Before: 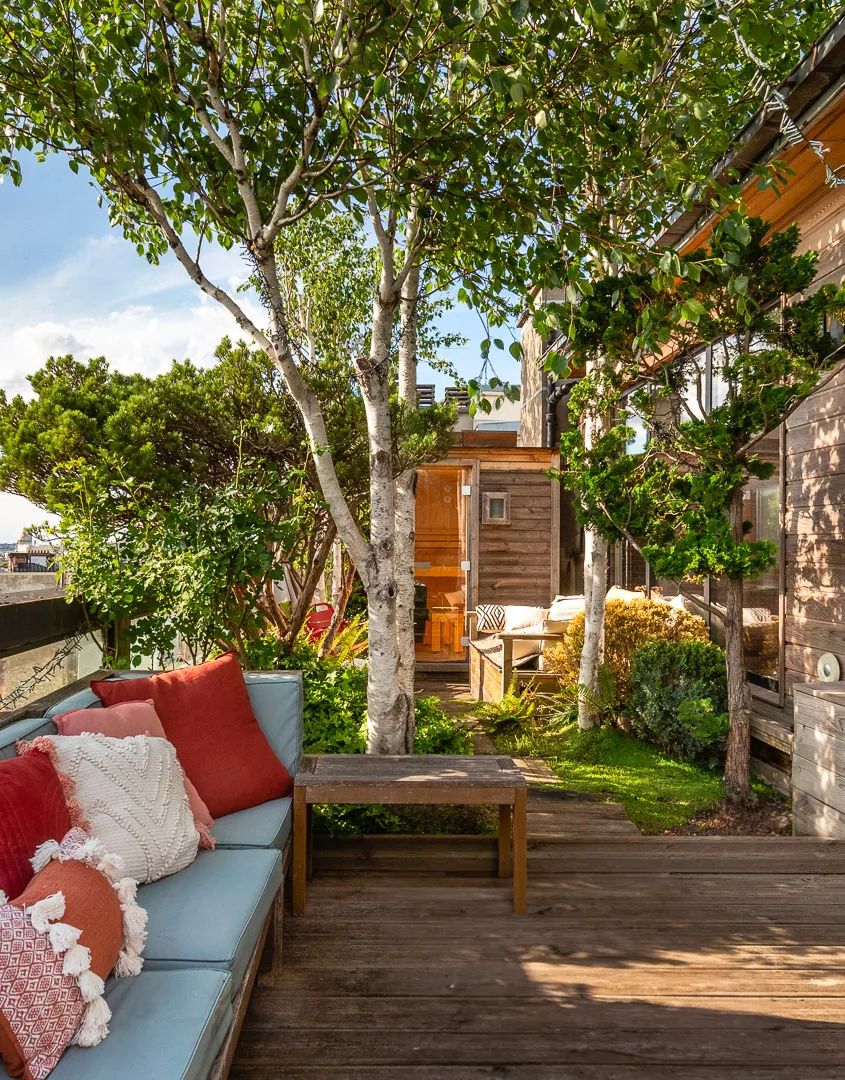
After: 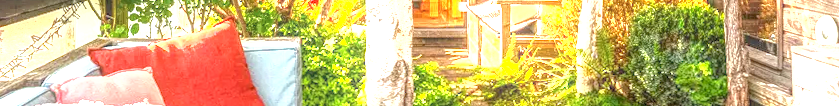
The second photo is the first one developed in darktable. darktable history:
crop and rotate: top 59.084%, bottom 30.916%
exposure: exposure 2.207 EV, compensate highlight preservation false
rotate and perspective: rotation -0.45°, automatic cropping original format, crop left 0.008, crop right 0.992, crop top 0.012, crop bottom 0.988
local contrast: highlights 20%, shadows 30%, detail 200%, midtone range 0.2
